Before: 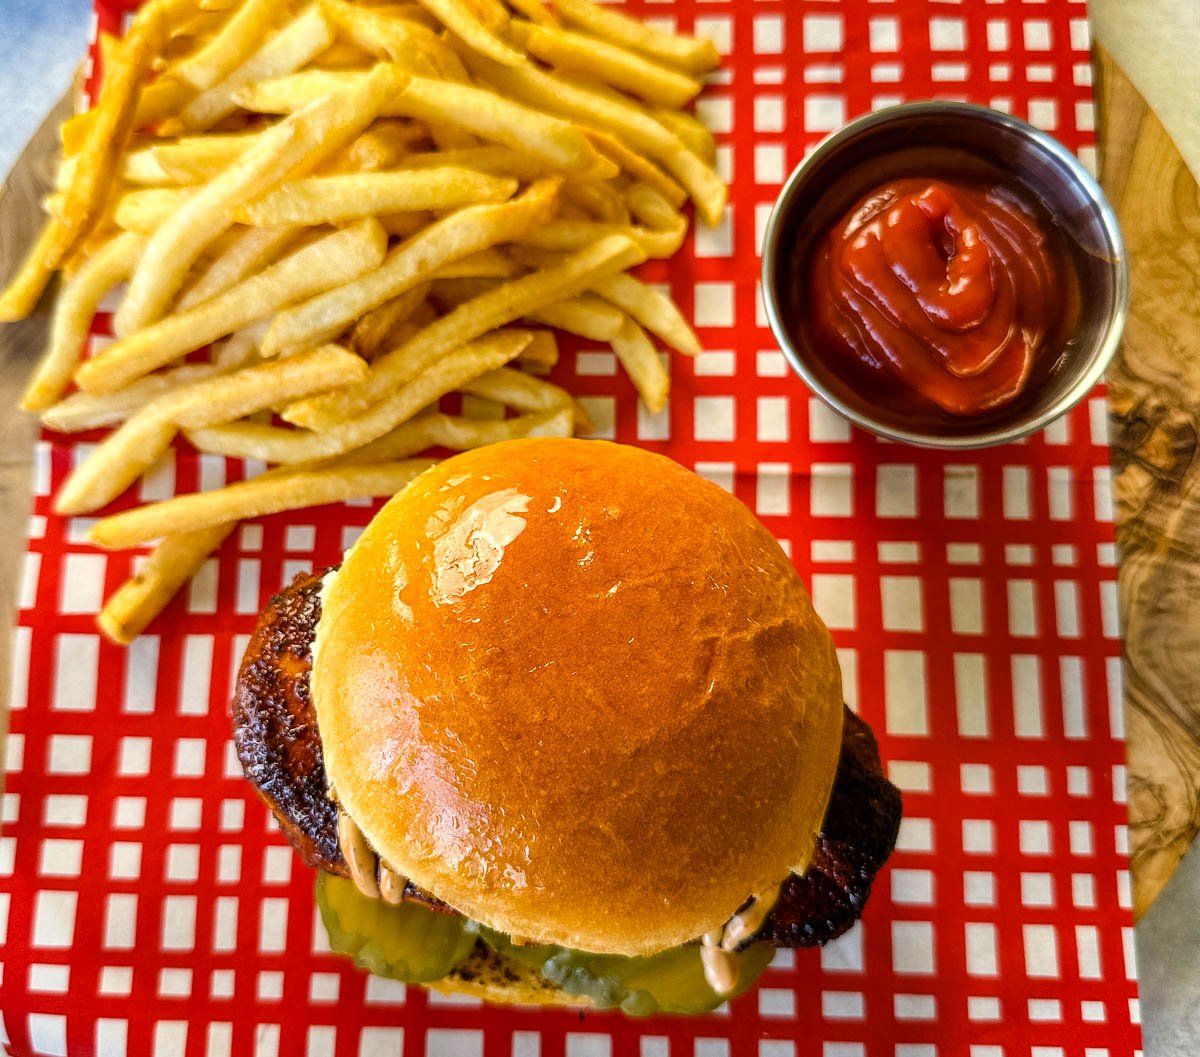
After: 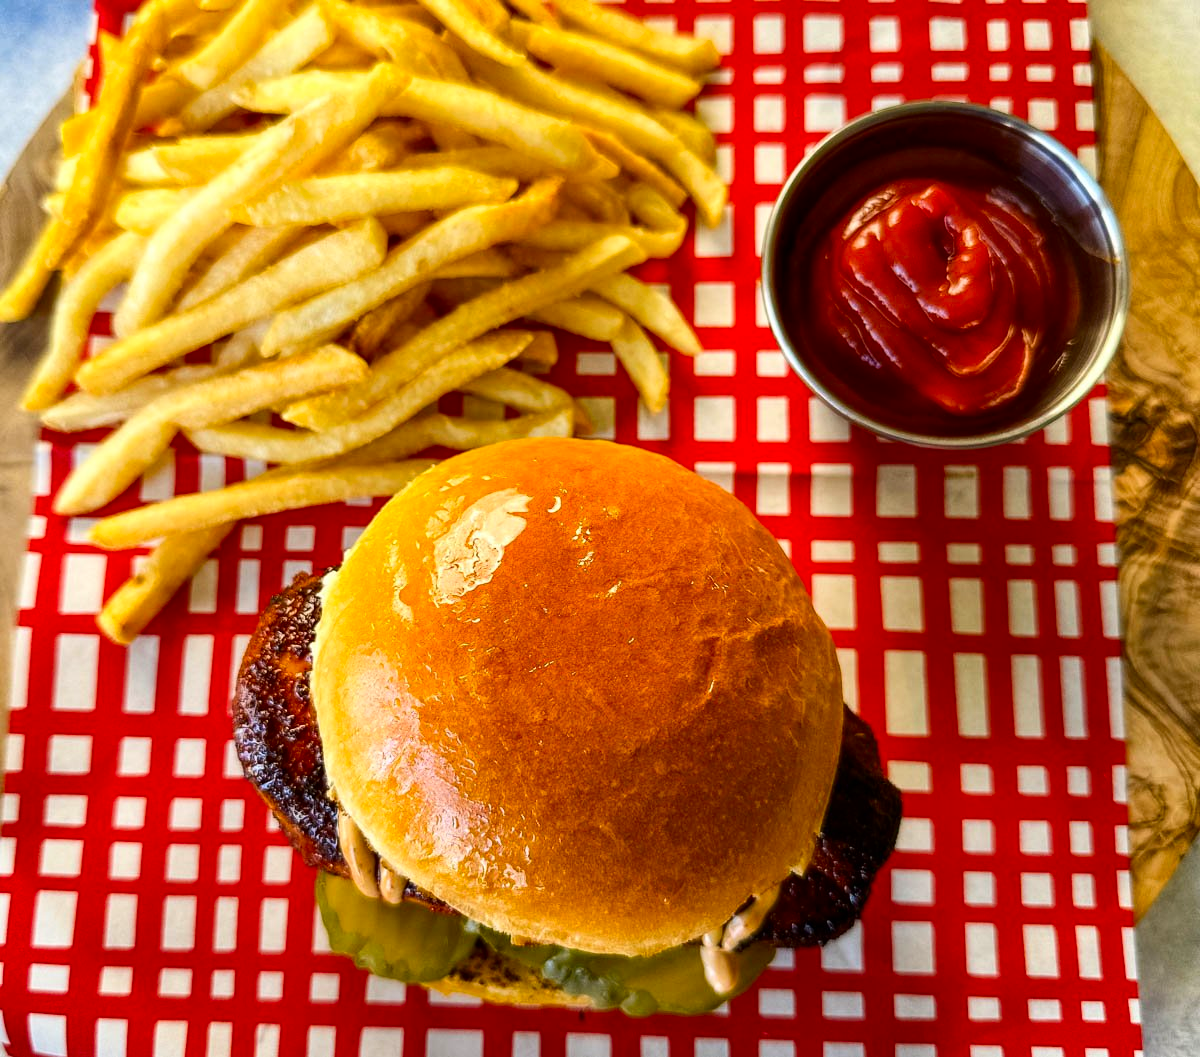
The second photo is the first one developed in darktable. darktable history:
contrast brightness saturation: contrast 0.135, brightness -0.047, saturation 0.158
